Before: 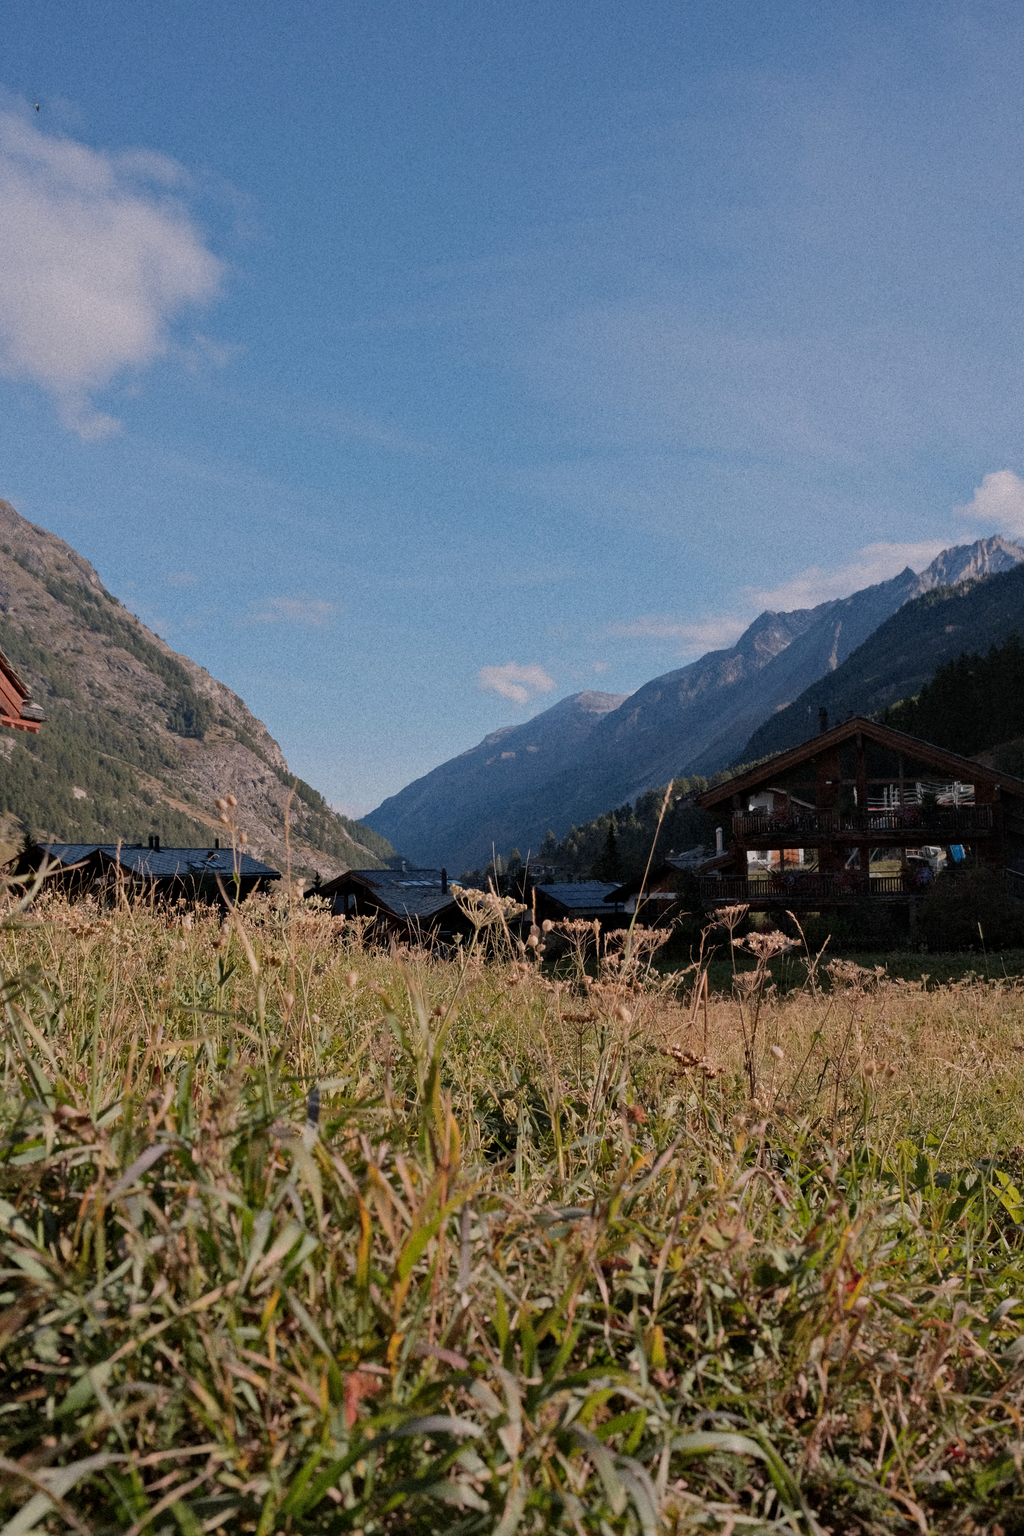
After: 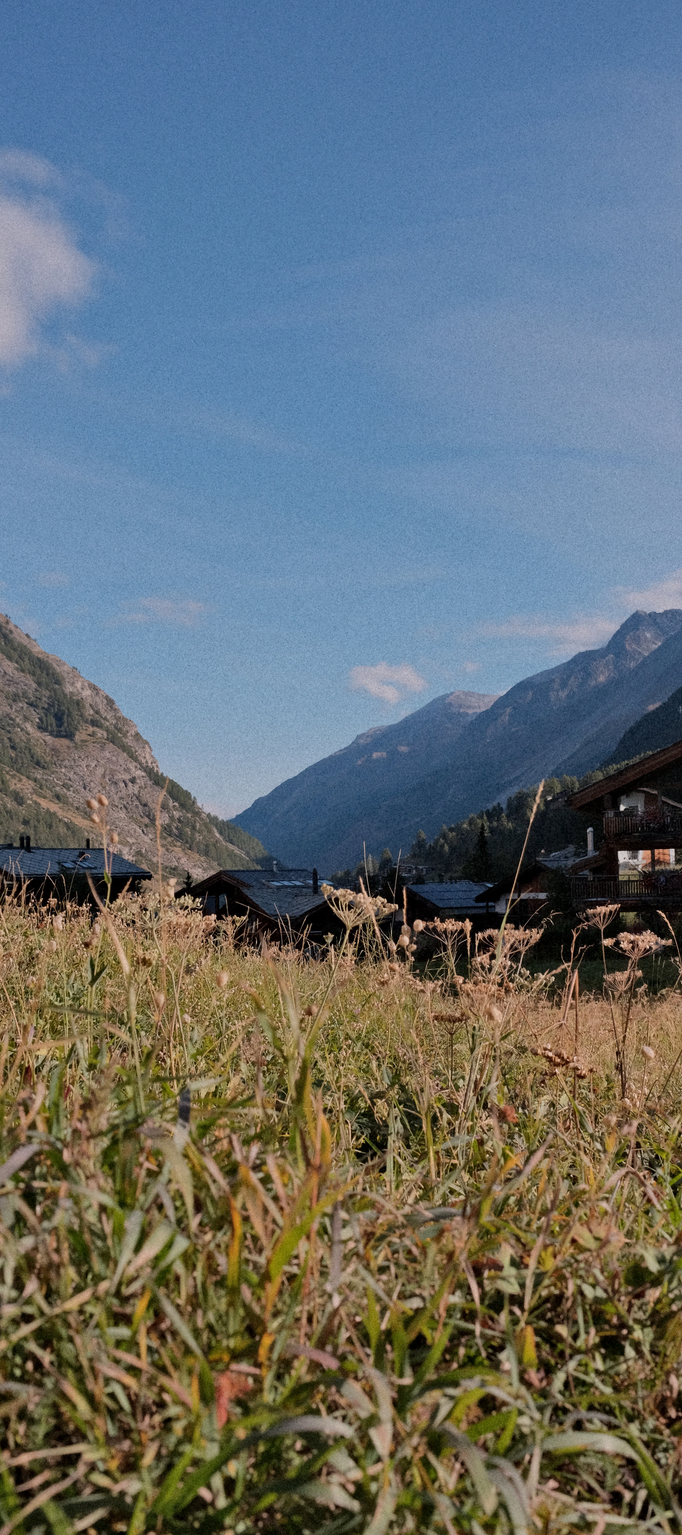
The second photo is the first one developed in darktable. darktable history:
crop and rotate: left 12.673%, right 20.66%
shadows and highlights: shadows 37.27, highlights -28.18, soften with gaussian
